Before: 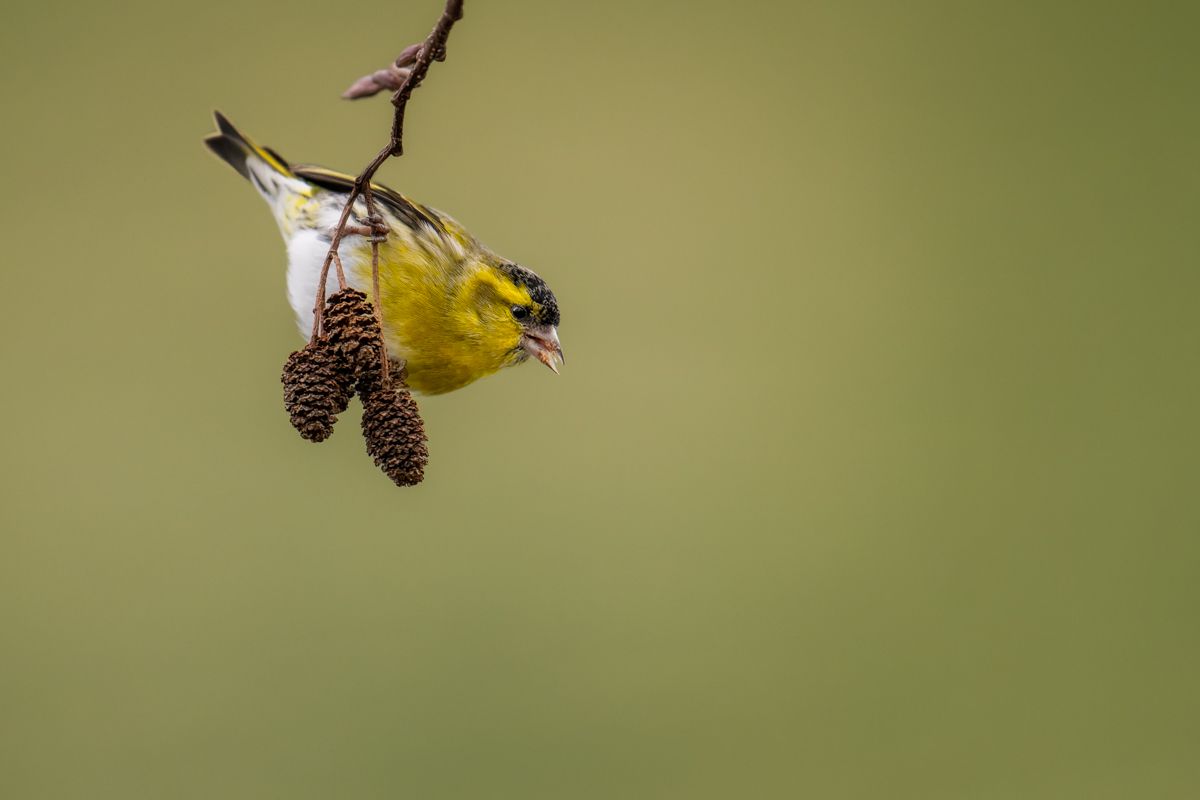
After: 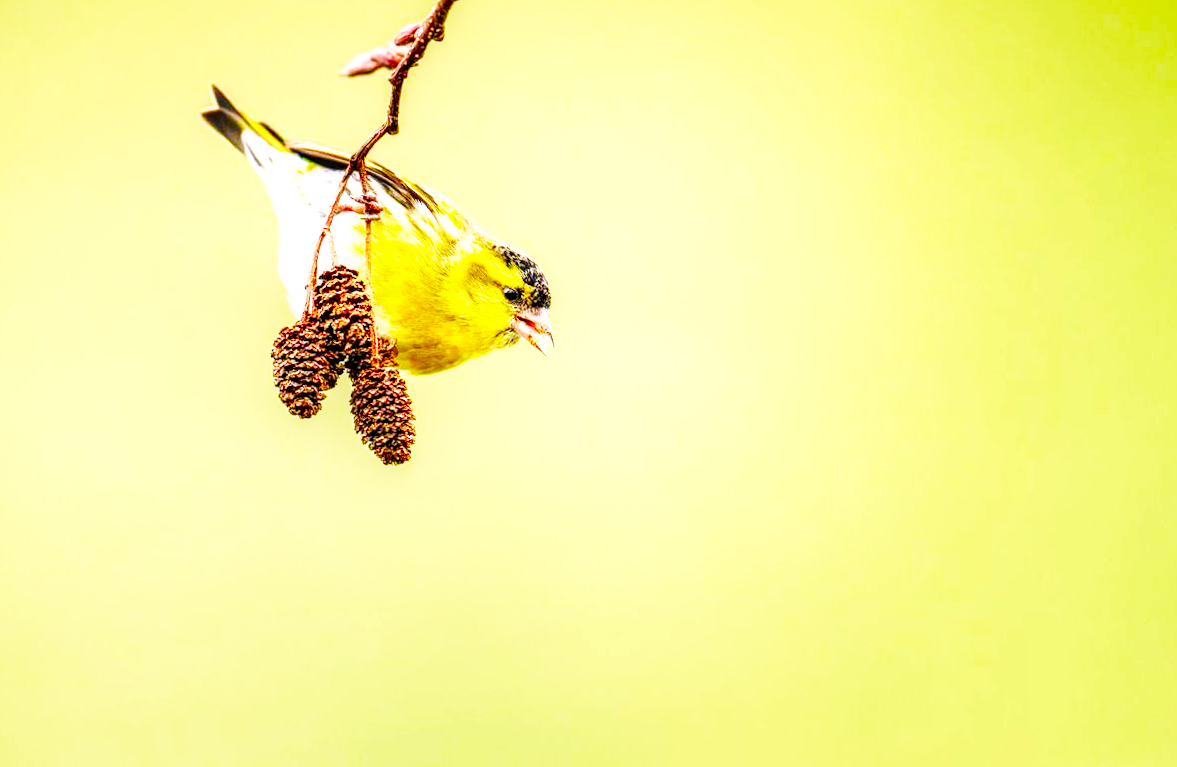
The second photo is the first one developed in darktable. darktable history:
exposure: exposure 1.25 EV, compensate exposure bias true, compensate highlight preservation false
rotate and perspective: rotation 1.57°, crop left 0.018, crop right 0.982, crop top 0.039, crop bottom 0.961
base curve: curves: ch0 [(0, 0) (0.007, 0.004) (0.027, 0.03) (0.046, 0.07) (0.207, 0.54) (0.442, 0.872) (0.673, 0.972) (1, 1)], preserve colors none
local contrast: detail 150%
color correction: saturation 1.8
